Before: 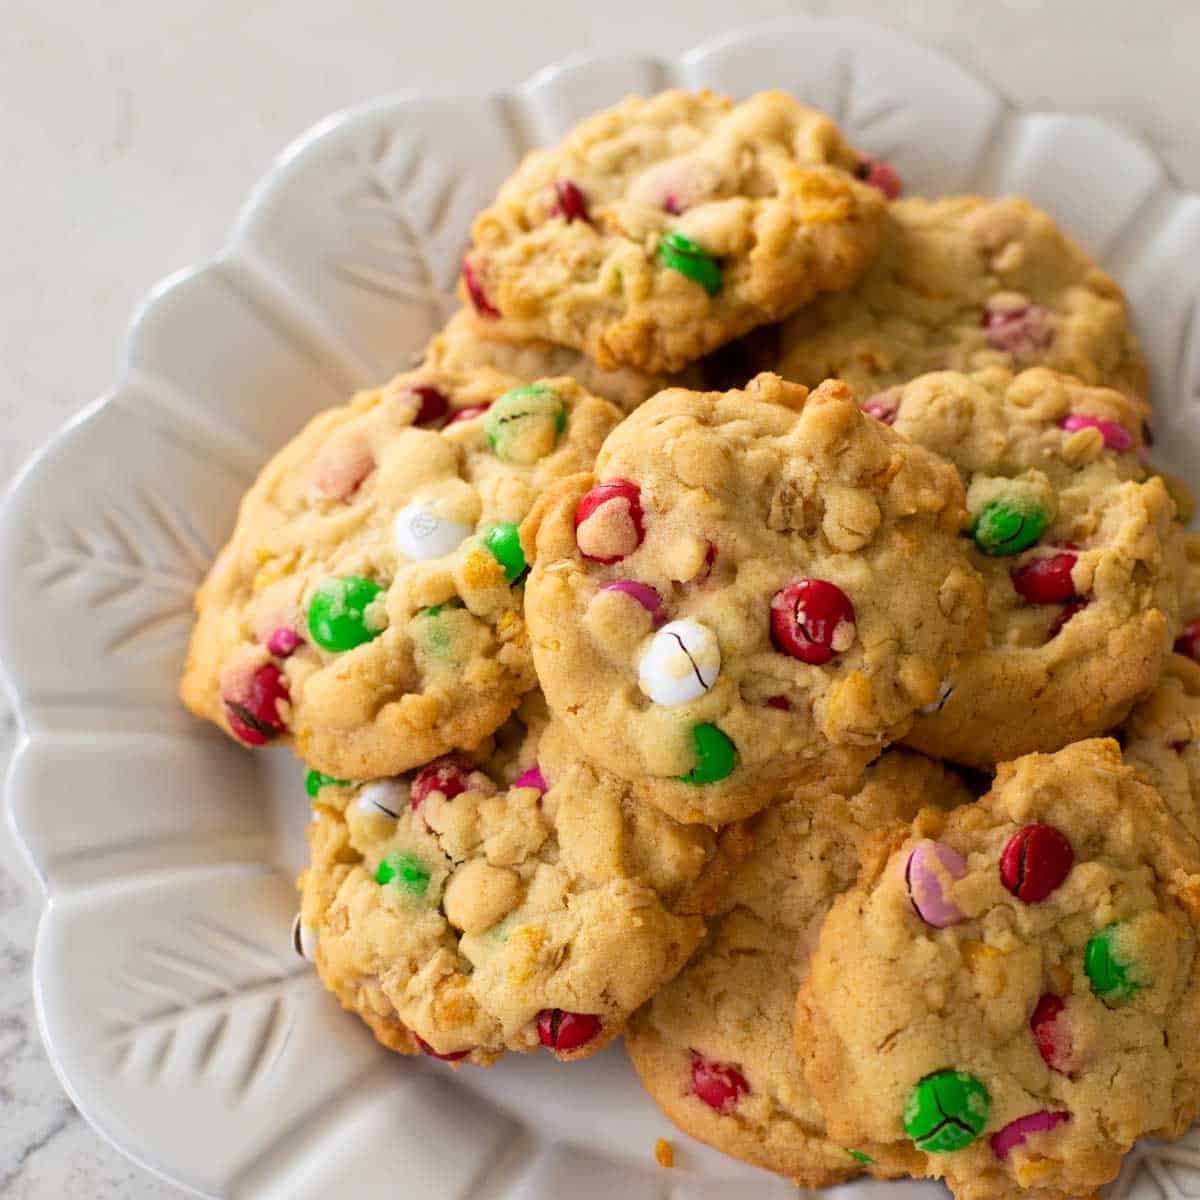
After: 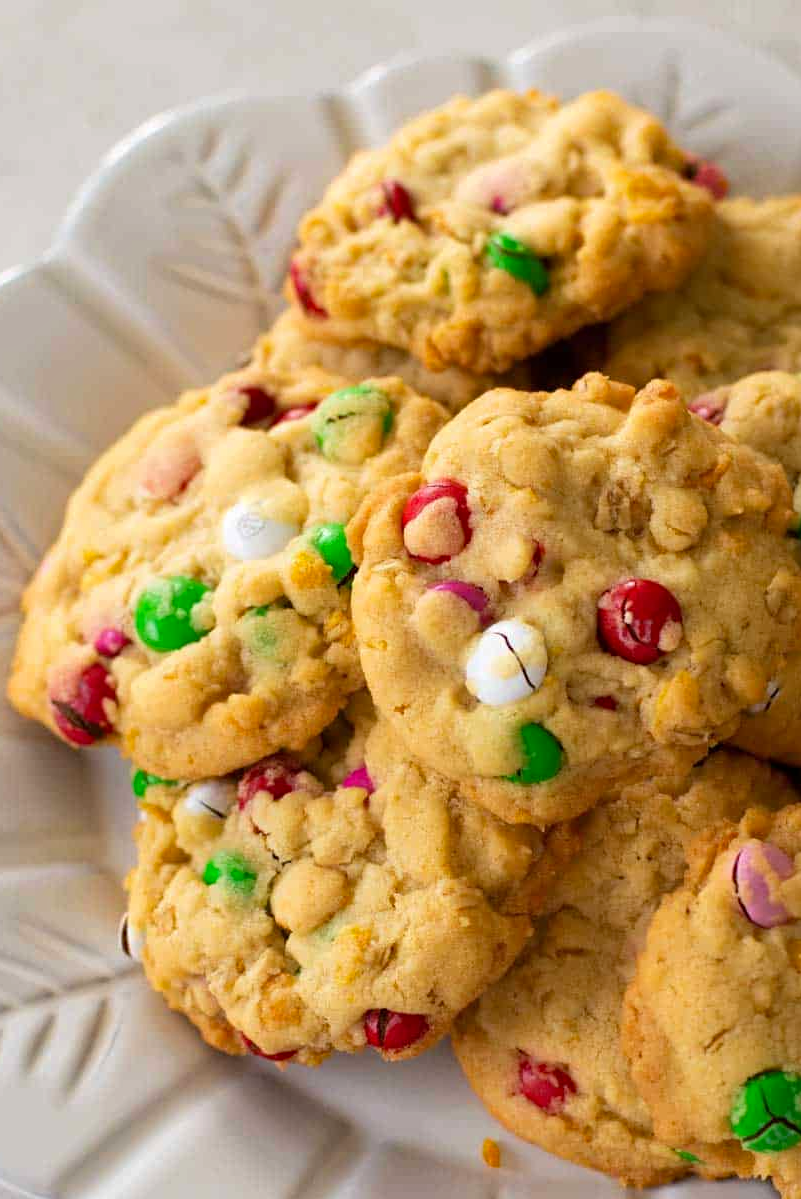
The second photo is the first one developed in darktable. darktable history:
haze removal: compatibility mode true, adaptive false
crop and rotate: left 14.493%, right 18.745%
